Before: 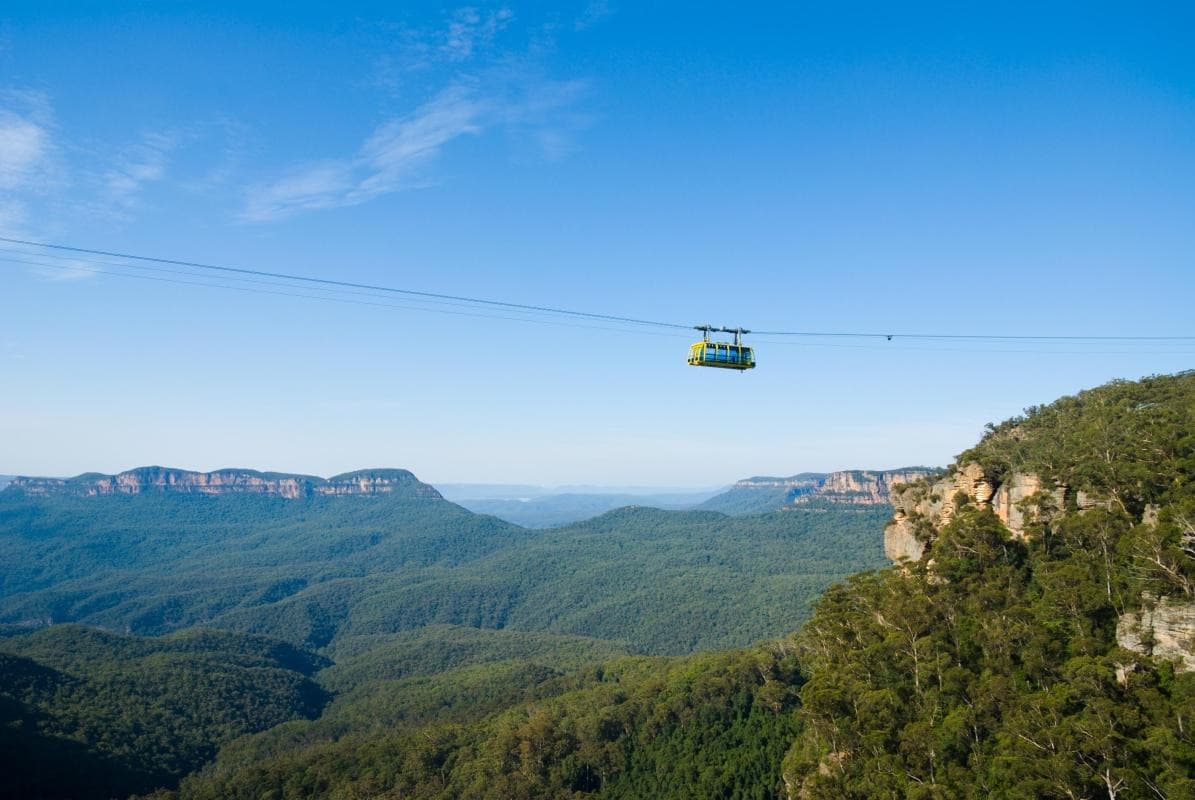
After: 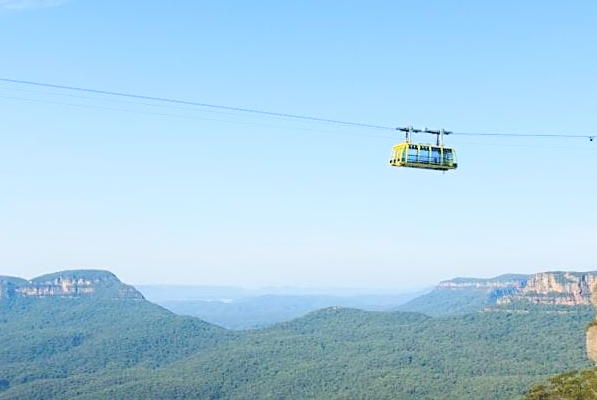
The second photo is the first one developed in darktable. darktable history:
crop: left 25%, top 25%, right 25%, bottom 25%
contrast brightness saturation: brightness 0.15
sharpen: radius 1.864, amount 0.398, threshold 1.271
shadows and highlights: shadows -24.28, highlights 49.77, soften with gaussian
